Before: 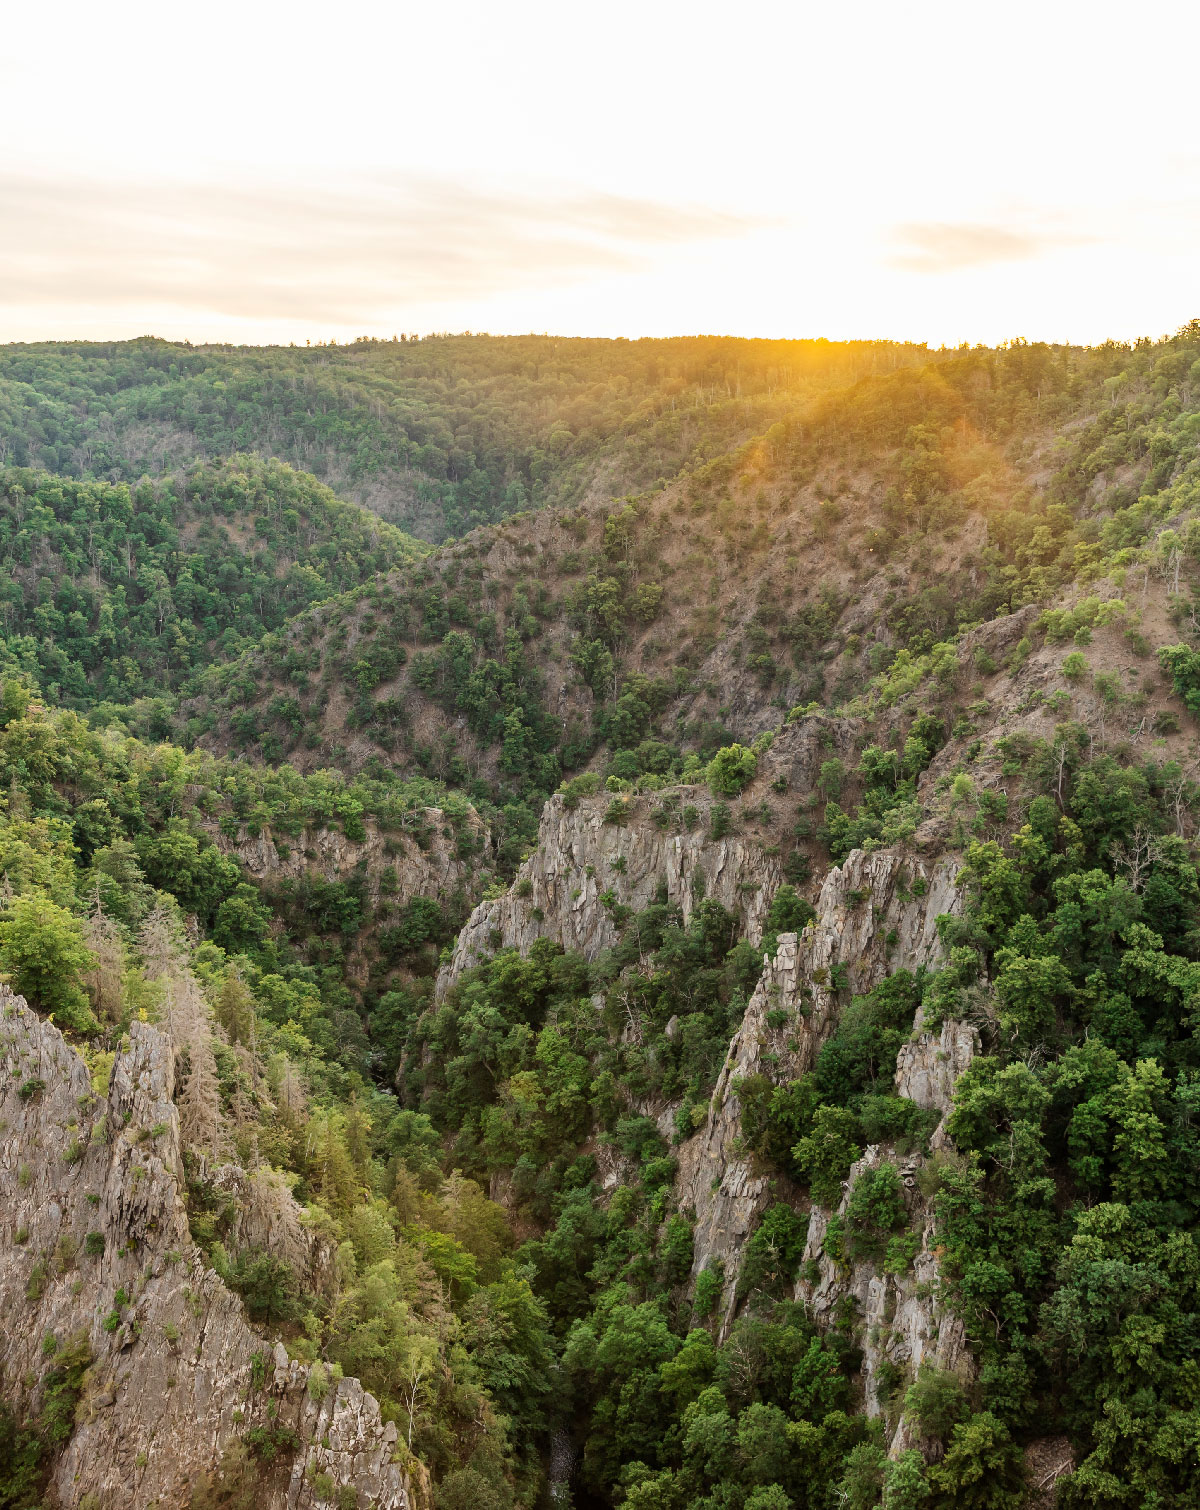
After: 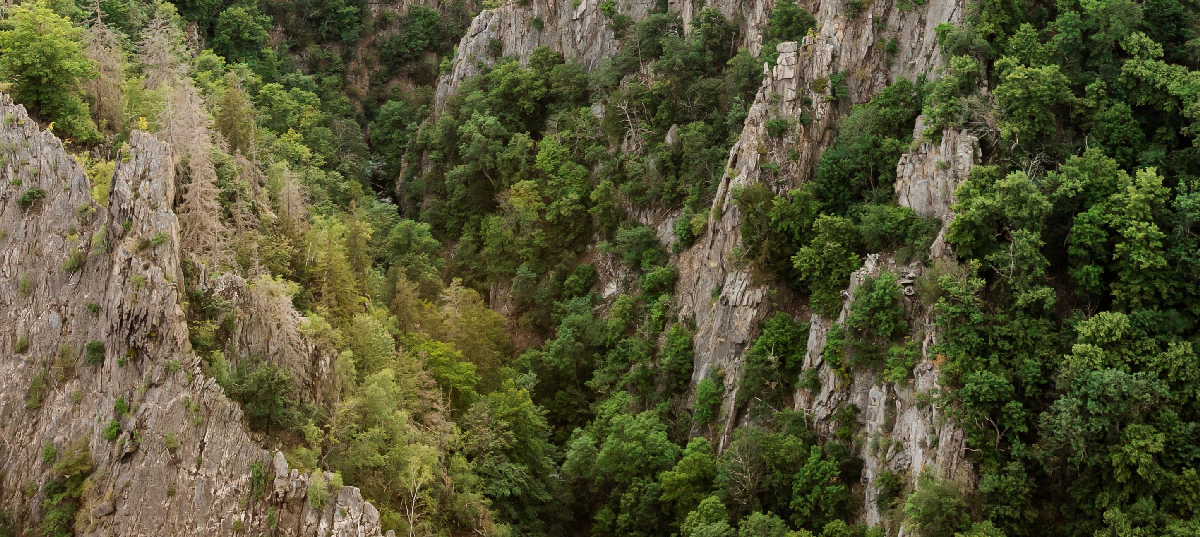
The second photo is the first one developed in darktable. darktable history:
crop and rotate: top 59.063%, bottom 5.366%
